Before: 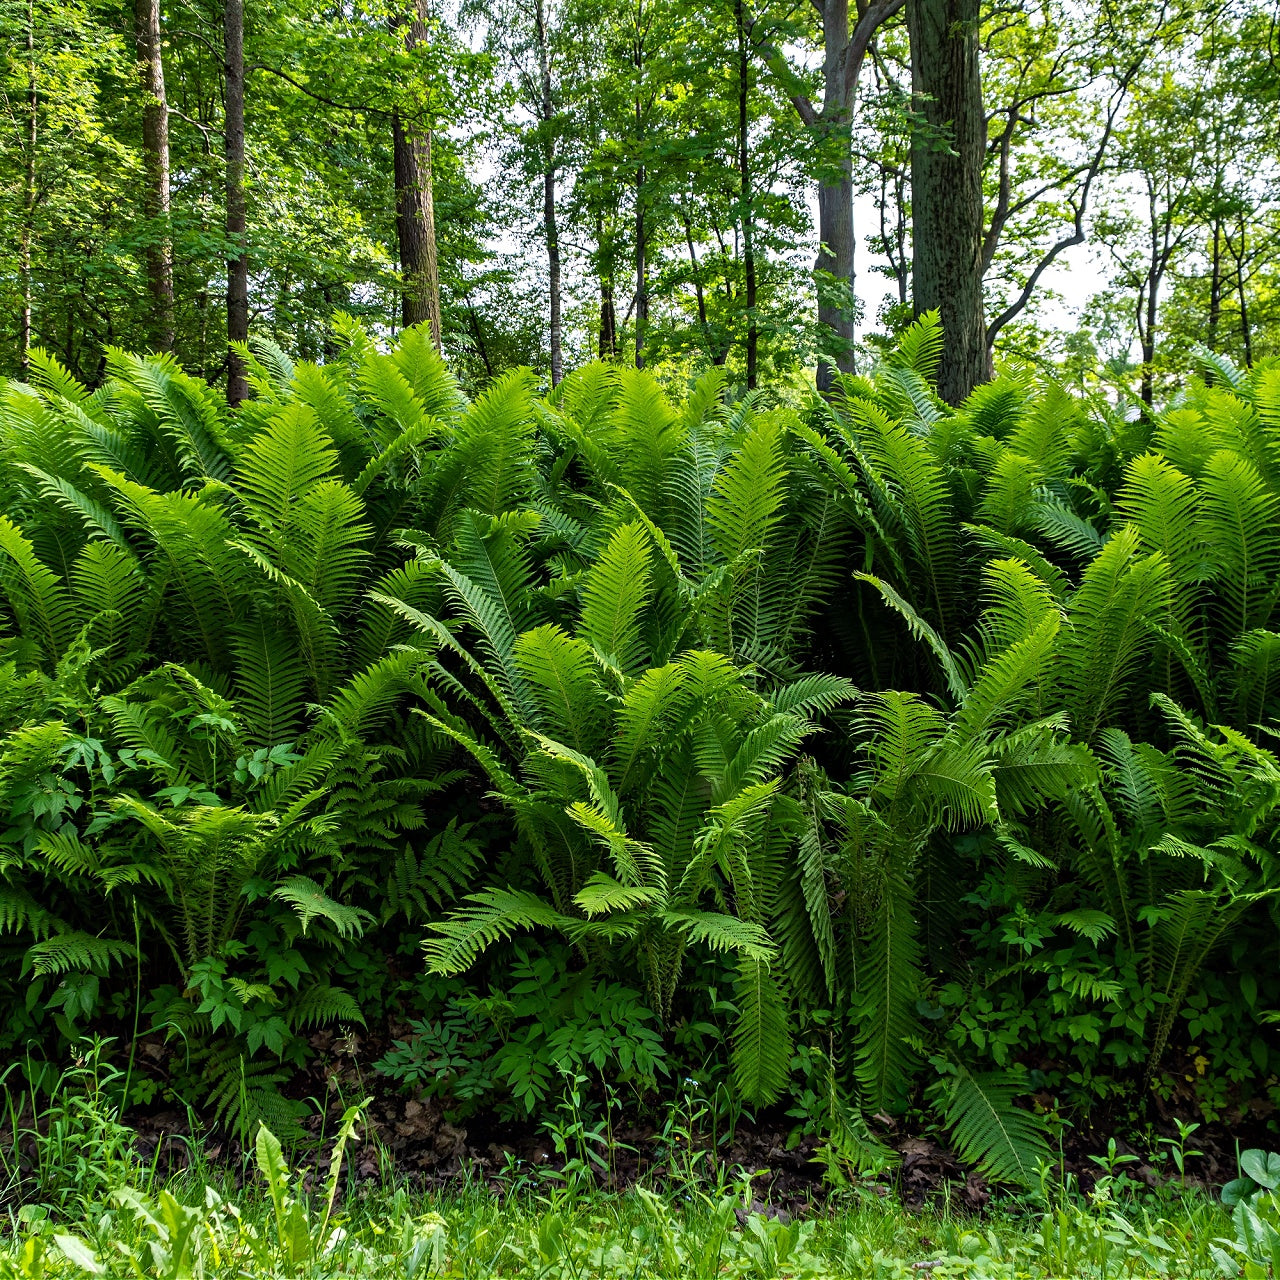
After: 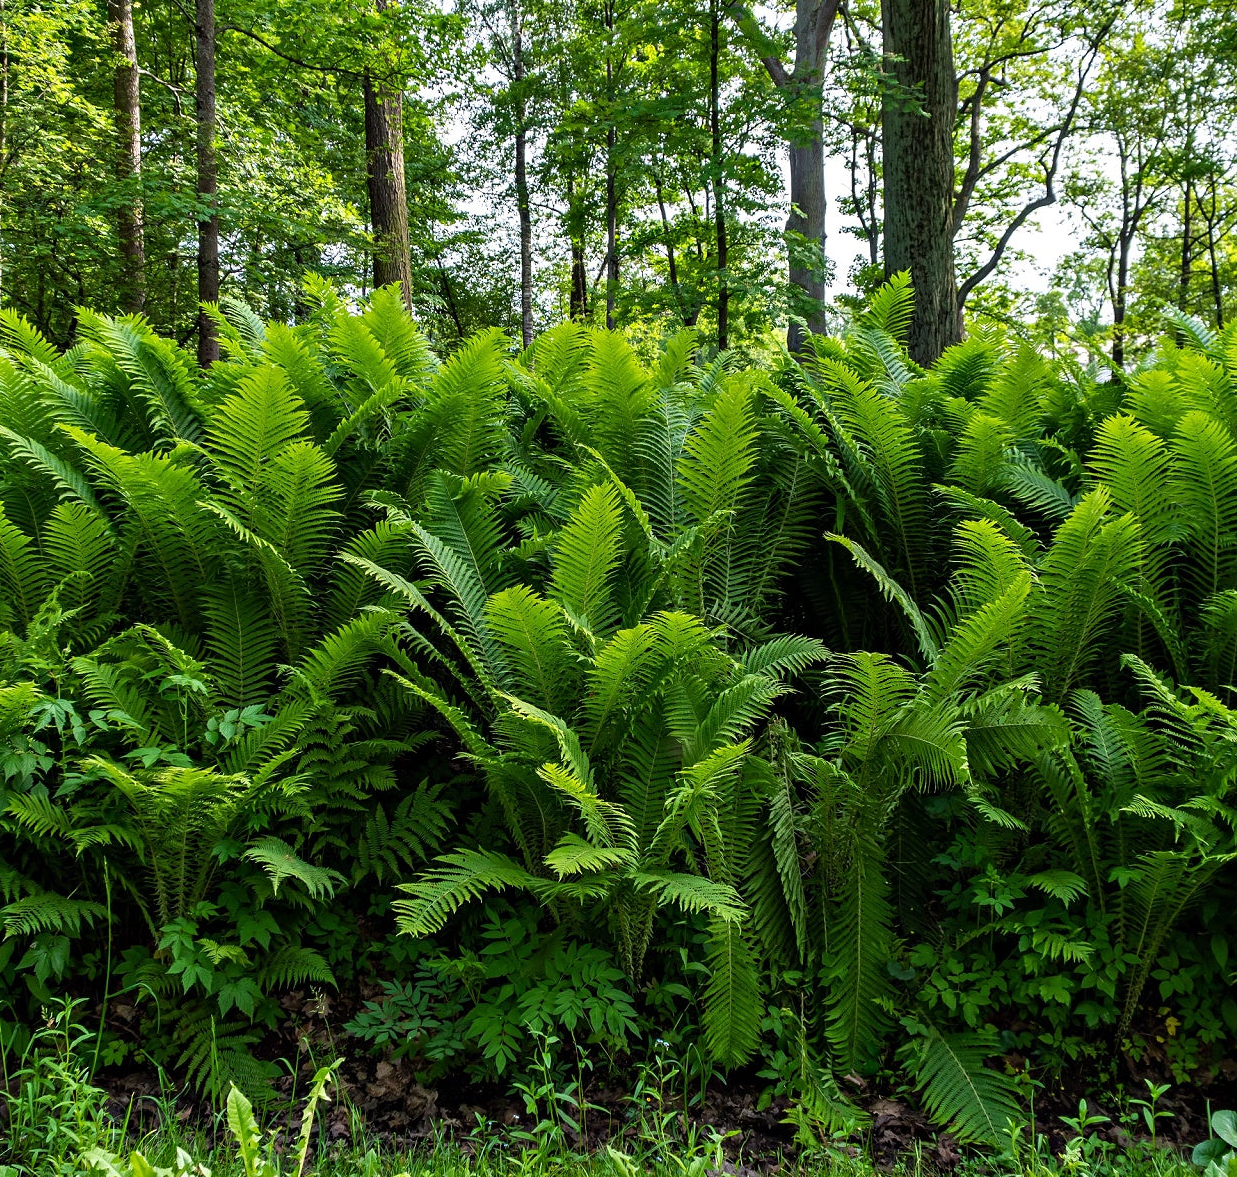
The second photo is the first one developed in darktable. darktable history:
crop: left 2.31%, top 3.091%, right 0.995%, bottom 4.916%
